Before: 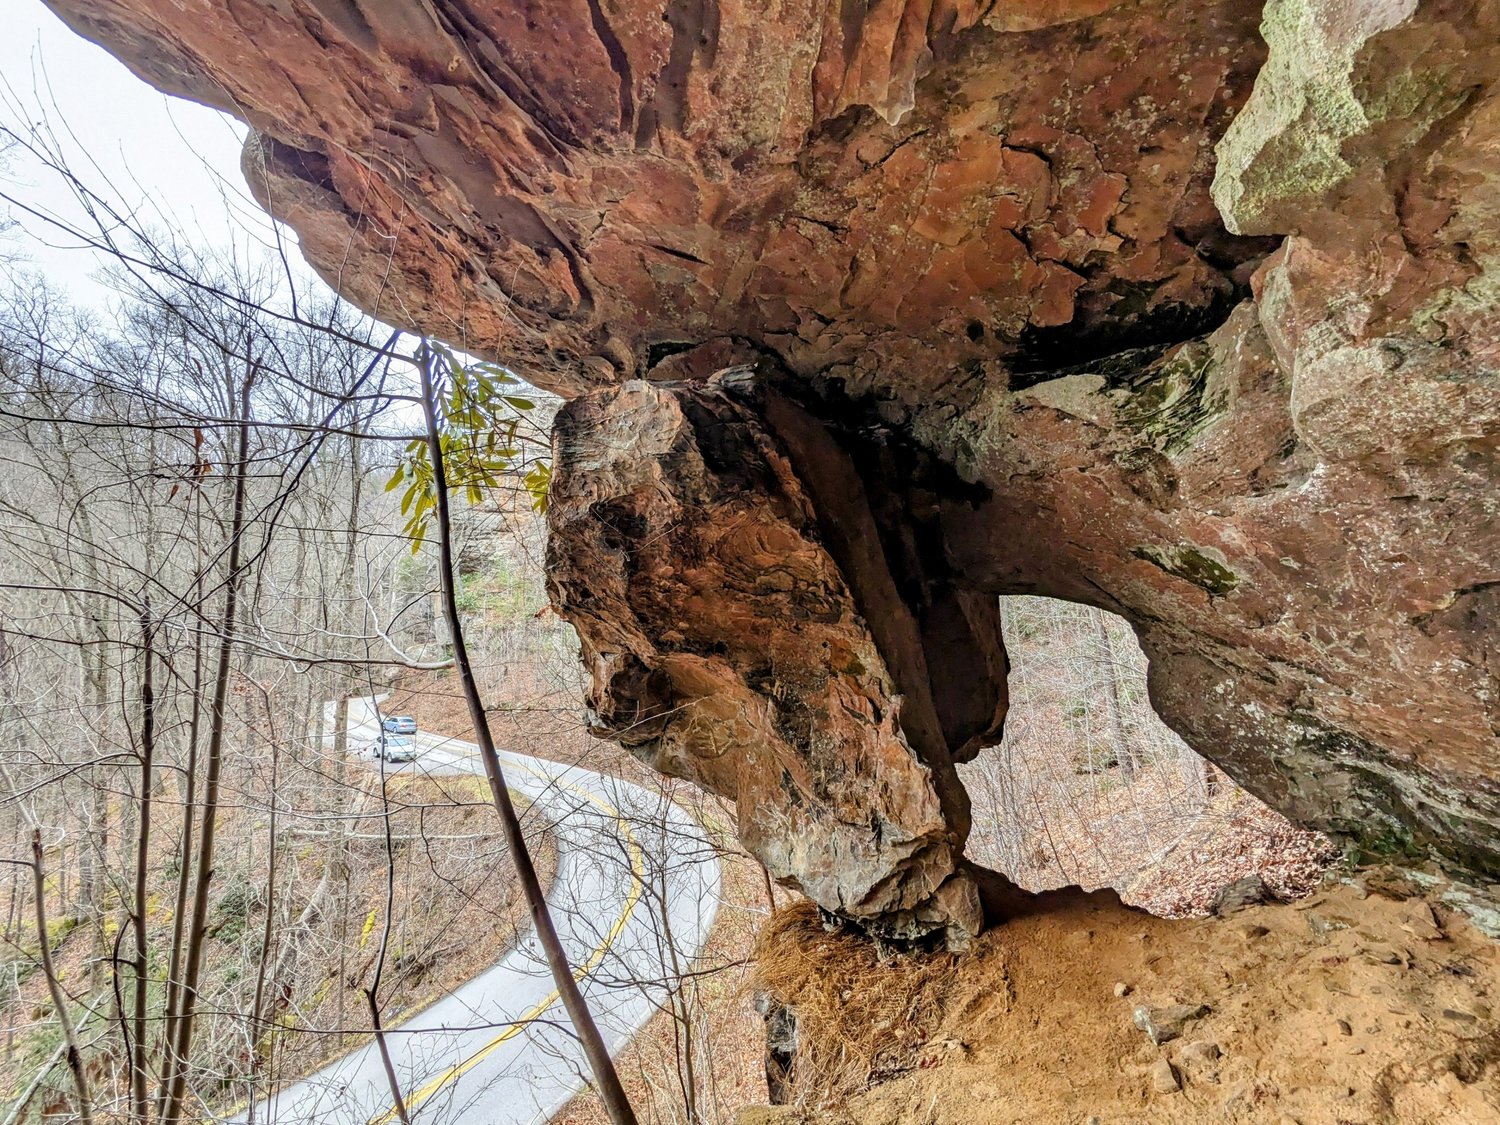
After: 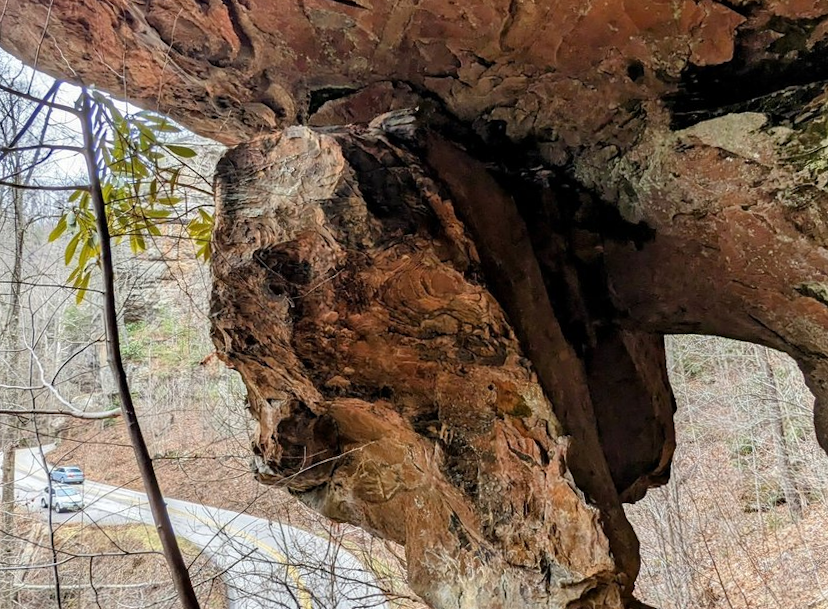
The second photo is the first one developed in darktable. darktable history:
crop and rotate: left 22.13%, top 22.054%, right 22.026%, bottom 22.102%
color zones: curves: ch0 [(0, 0.5) (0.143, 0.5) (0.286, 0.5) (0.429, 0.5) (0.571, 0.5) (0.714, 0.476) (0.857, 0.5) (1, 0.5)]; ch2 [(0, 0.5) (0.143, 0.5) (0.286, 0.5) (0.429, 0.5) (0.571, 0.5) (0.714, 0.487) (0.857, 0.5) (1, 0.5)]
rotate and perspective: rotation -1°, crop left 0.011, crop right 0.989, crop top 0.025, crop bottom 0.975
